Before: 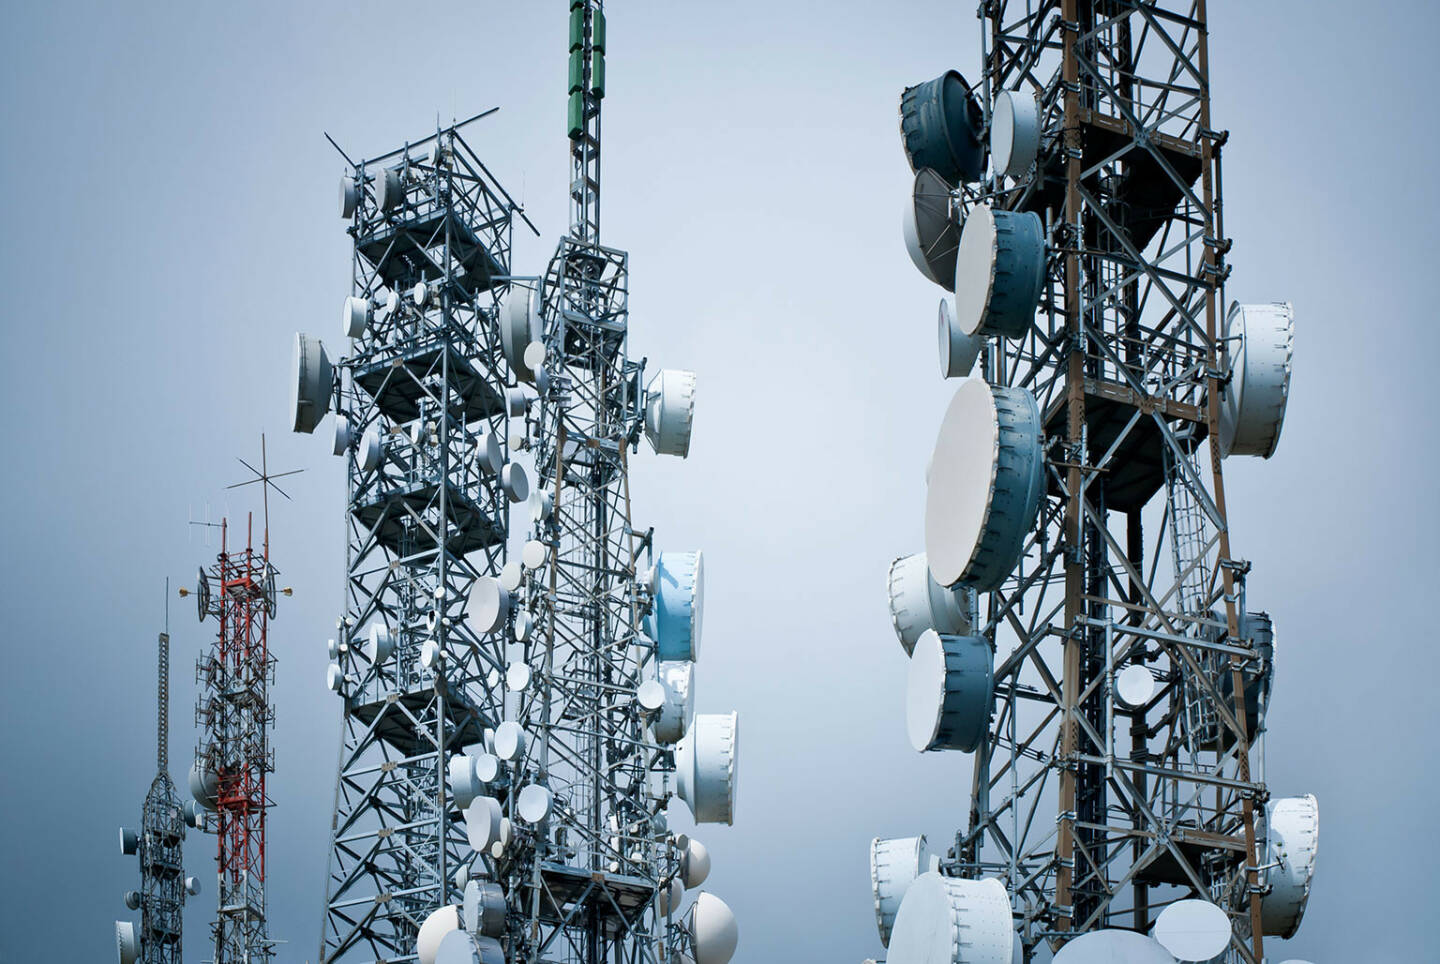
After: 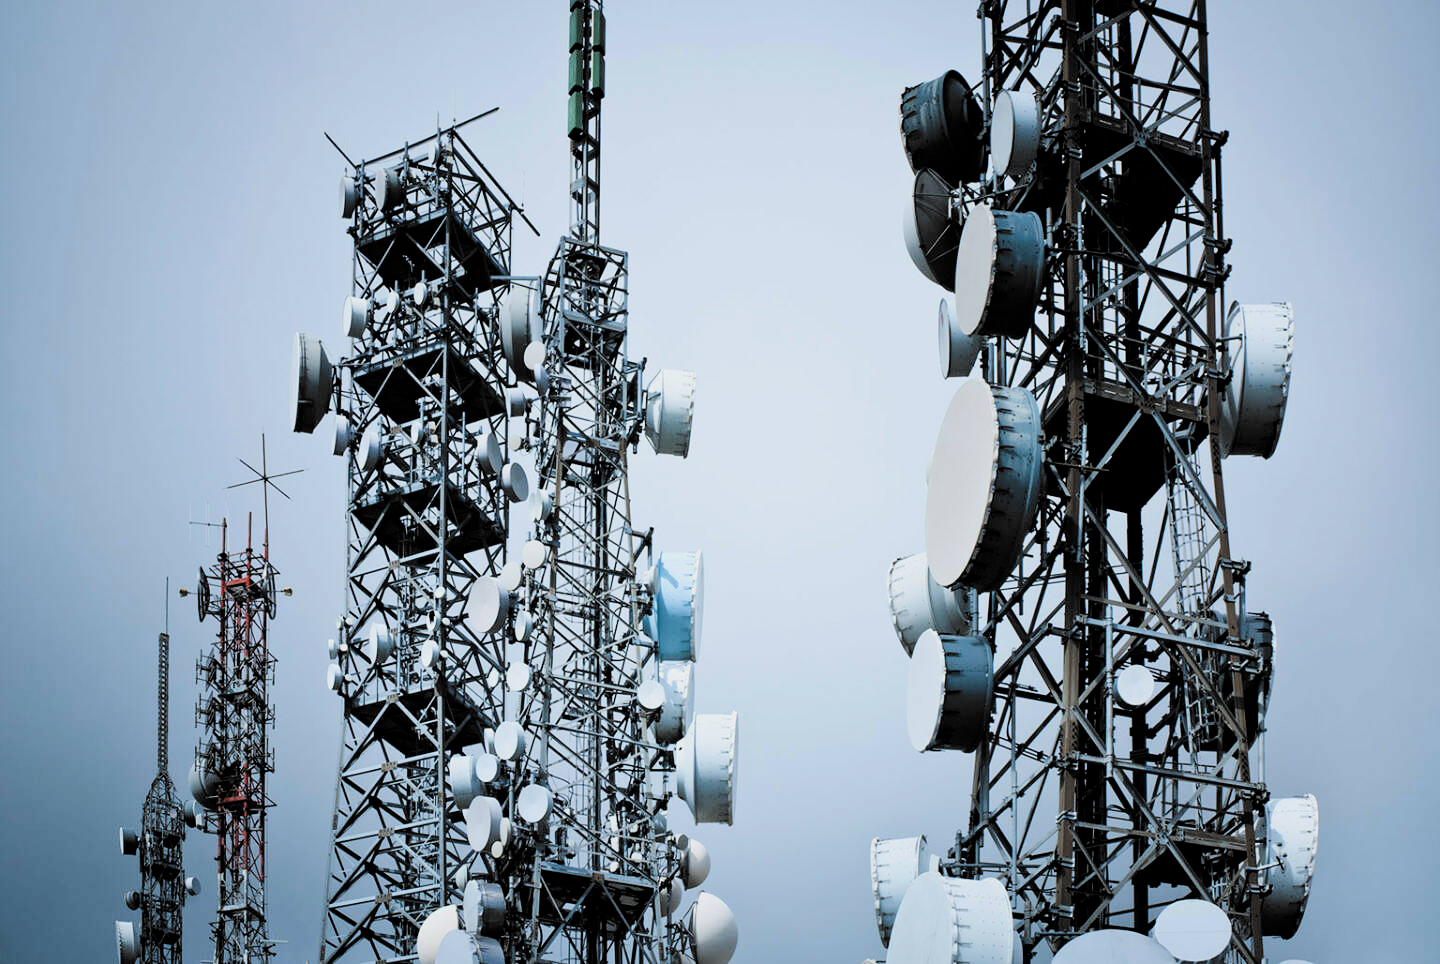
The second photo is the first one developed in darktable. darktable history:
filmic rgb: black relative exposure -5.02 EV, white relative exposure 3.53 EV, hardness 3.19, contrast 1.494, highlights saturation mix -48.84%, color science v6 (2022)
